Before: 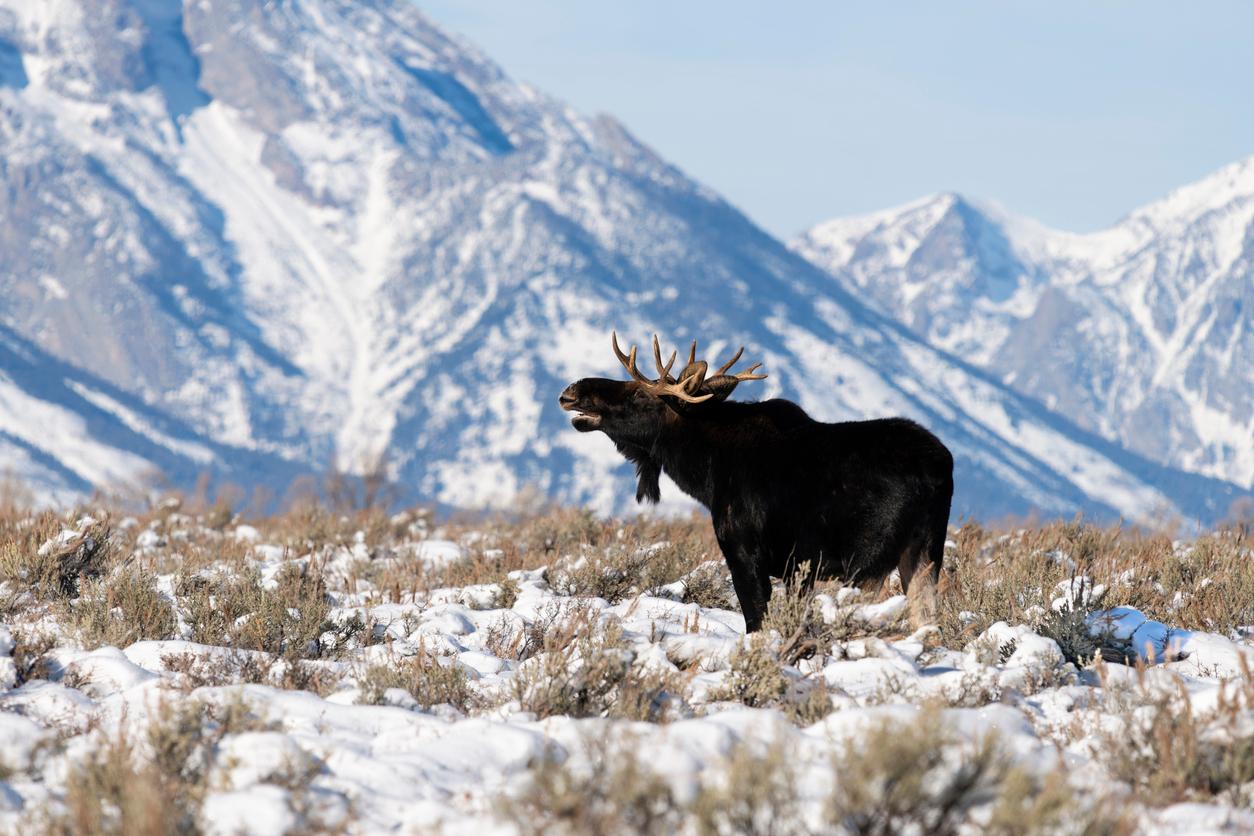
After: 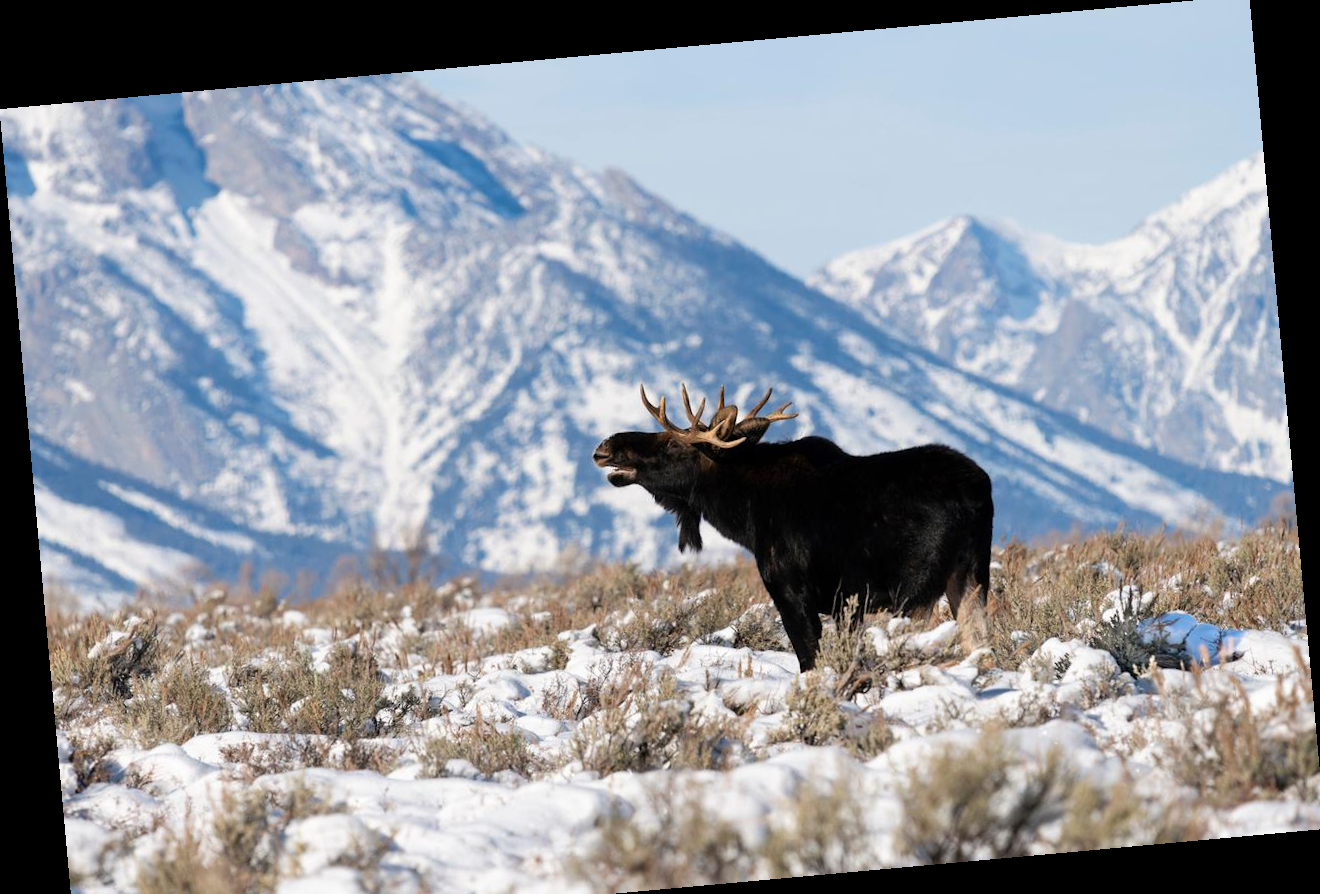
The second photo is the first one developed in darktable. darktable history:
rotate and perspective: rotation -5.2°, automatic cropping off
crop: top 0.448%, right 0.264%, bottom 5.045%
base curve: curves: ch0 [(0, 0) (0.297, 0.298) (1, 1)], preserve colors none
